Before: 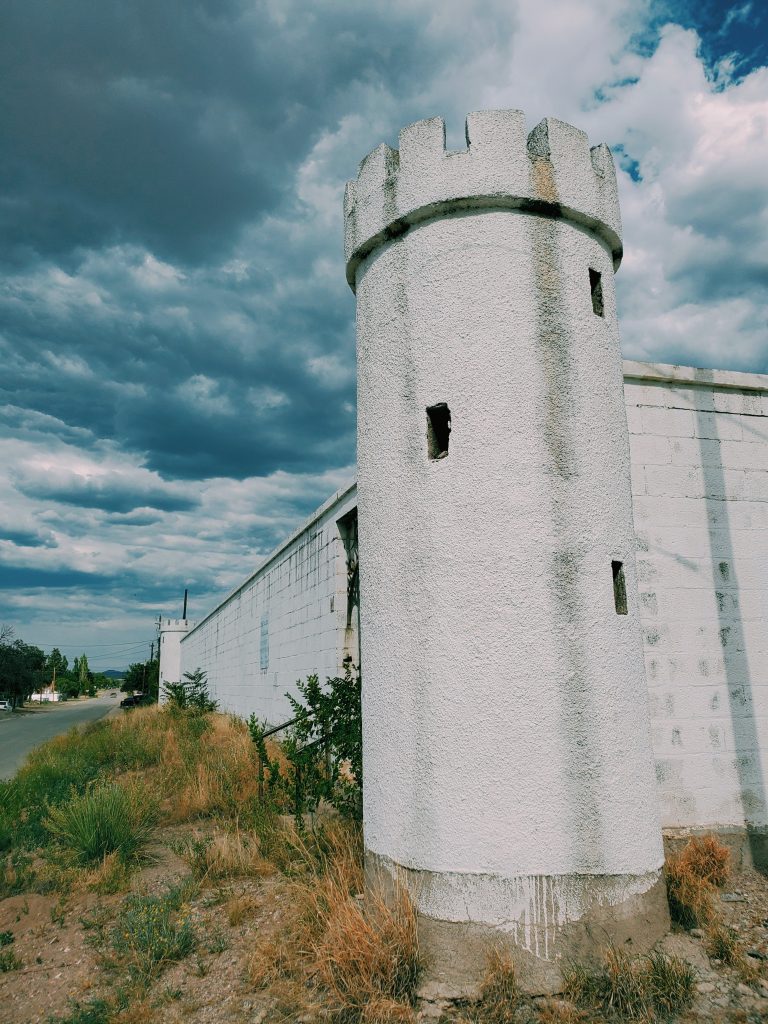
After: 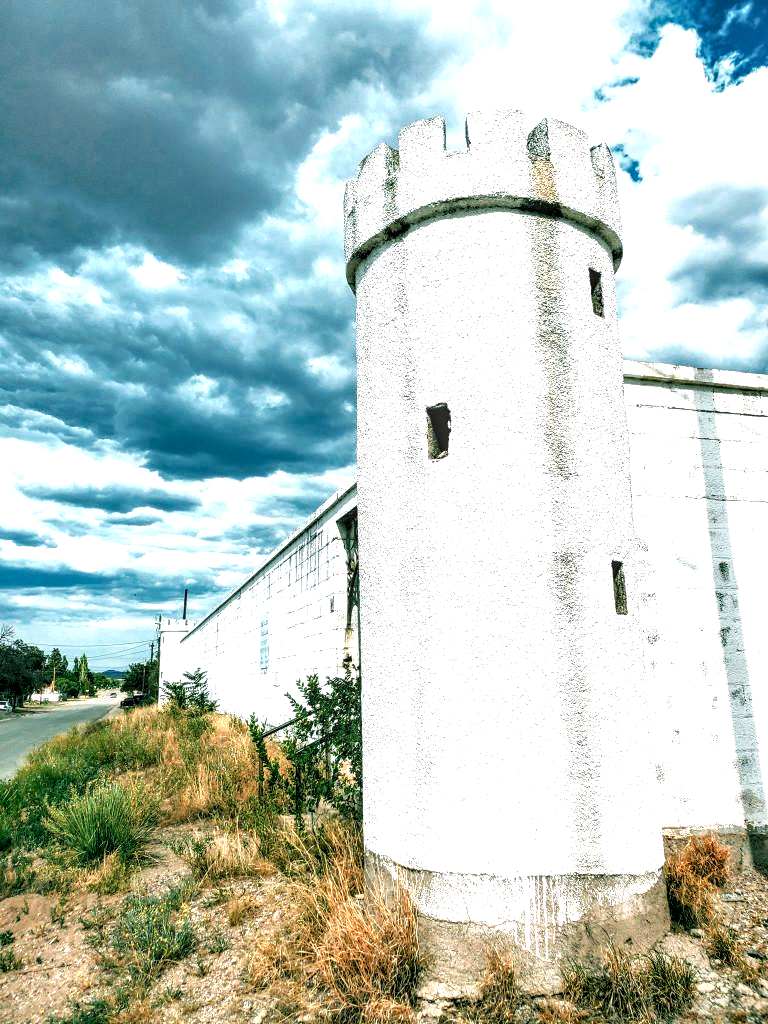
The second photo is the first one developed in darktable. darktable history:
exposure: black level correction 0, exposure 1.382 EV, compensate highlight preservation false
local contrast: highlights 17%, detail 187%
